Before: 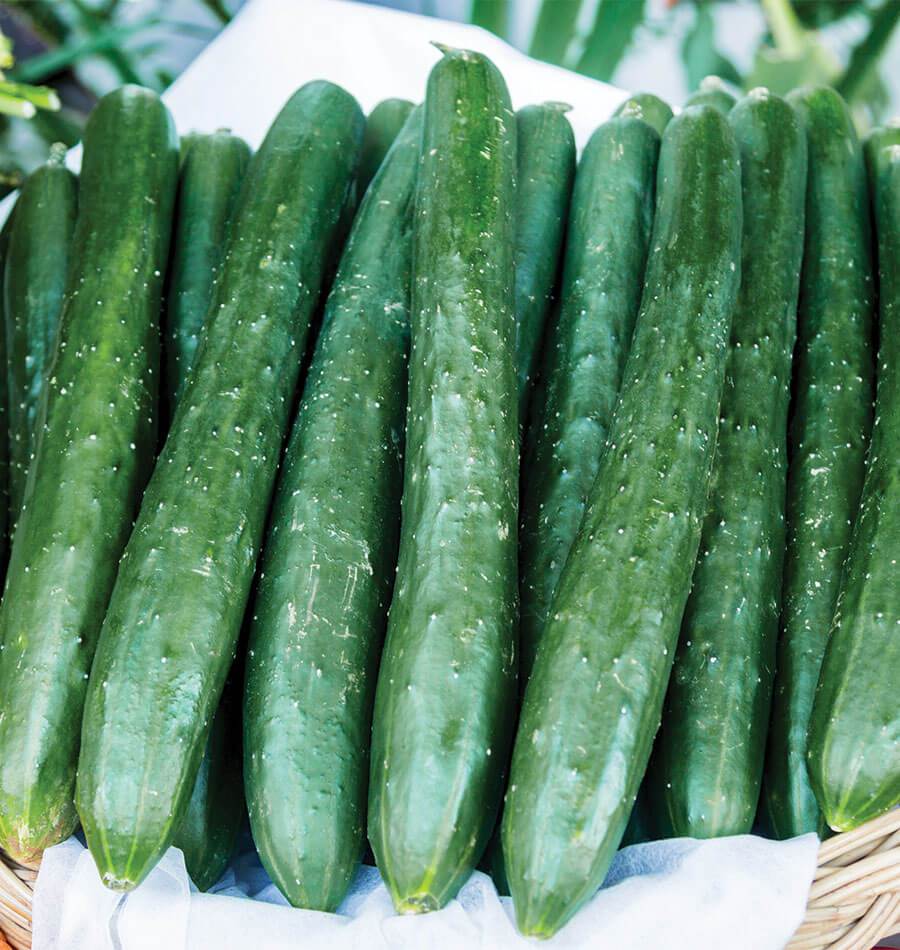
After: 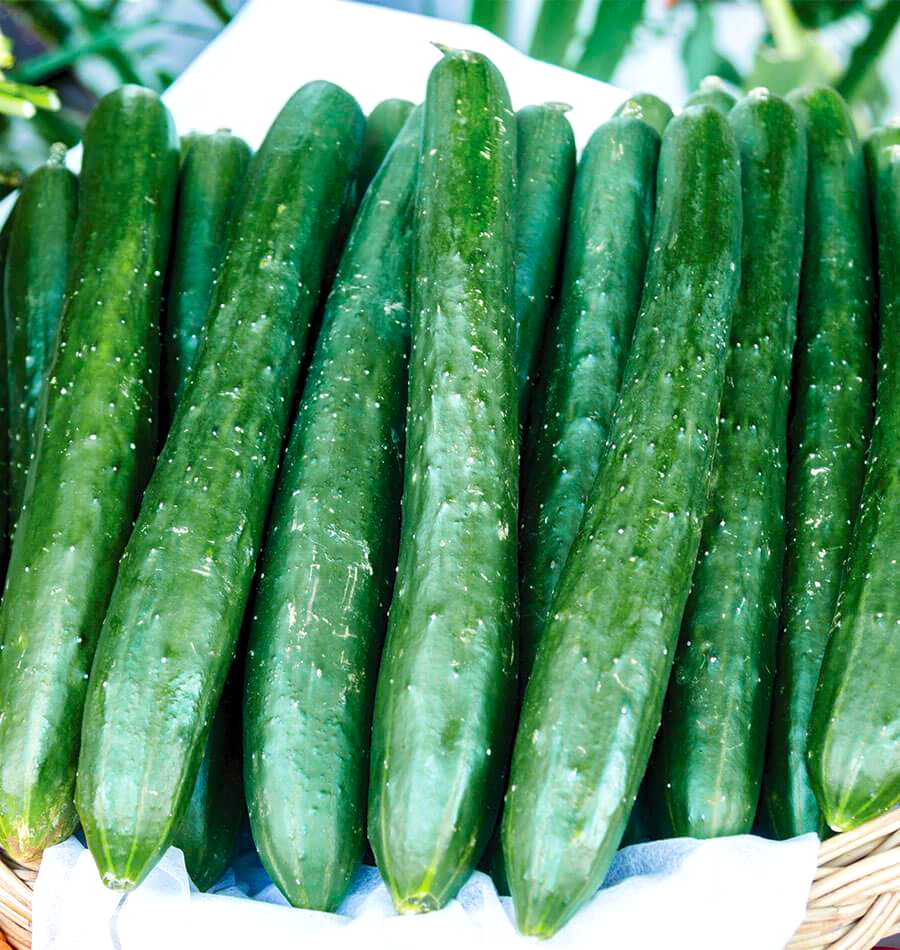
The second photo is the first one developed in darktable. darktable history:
color balance rgb: perceptual saturation grading › global saturation 20%, perceptual saturation grading › highlights -25.509%, perceptual saturation grading › shadows 25.85%, perceptual brilliance grading › highlights 7.378%, perceptual brilliance grading › mid-tones 3.582%, perceptual brilliance grading › shadows 1.925%, global vibrance 20%
